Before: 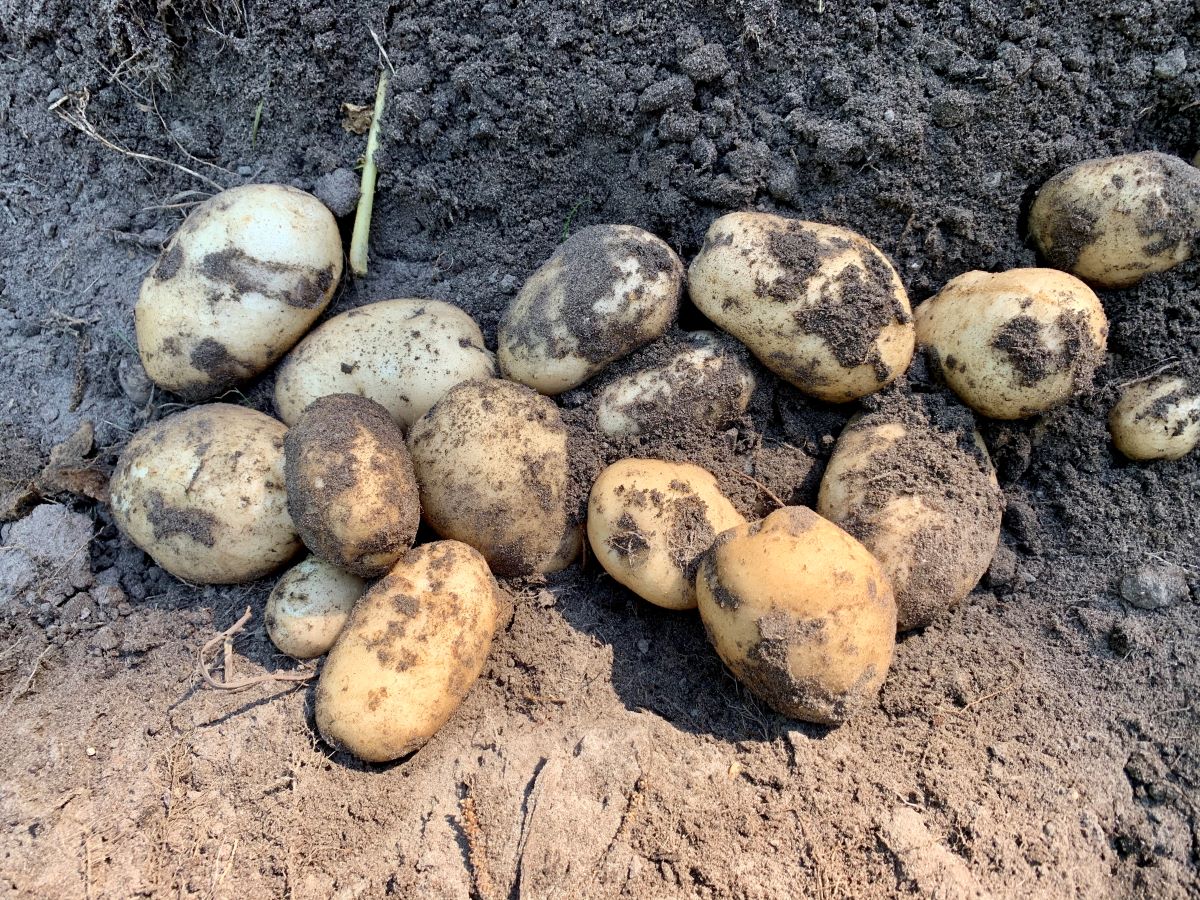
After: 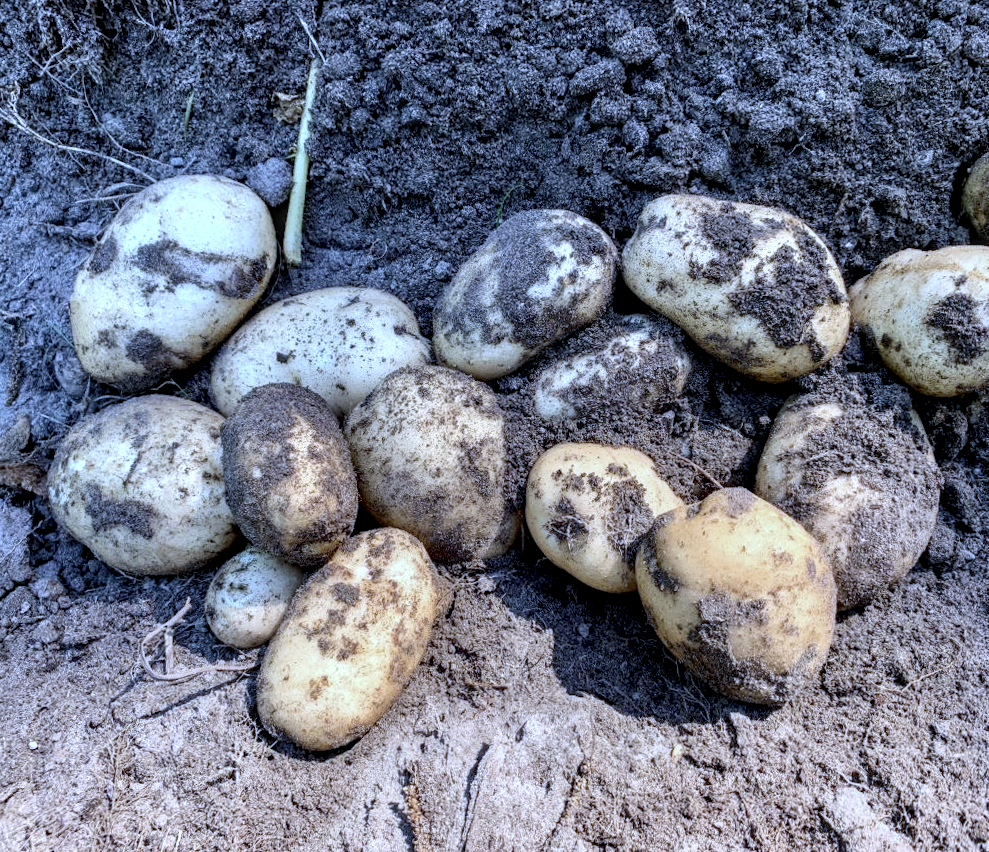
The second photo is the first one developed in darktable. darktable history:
crop and rotate: angle 1°, left 4.281%, top 0.642%, right 11.383%, bottom 2.486%
local contrast: highlights 25%, detail 150%
white balance: red 0.871, blue 1.249
